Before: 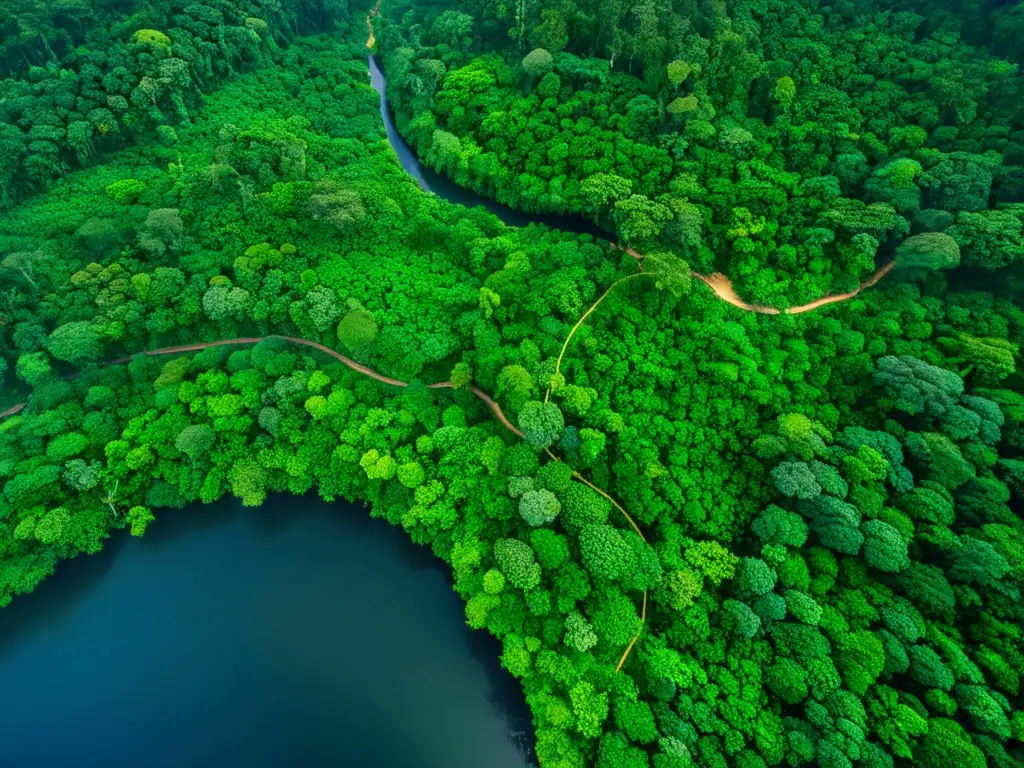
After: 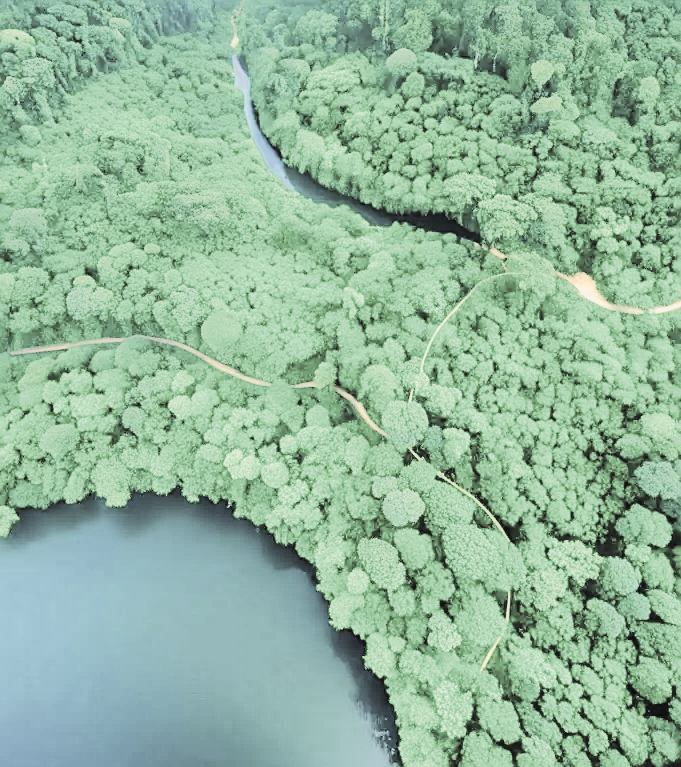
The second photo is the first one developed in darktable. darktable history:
crop and rotate: left 13.349%, right 20.056%
exposure: black level correction 0, exposure 1 EV, compensate highlight preservation false
tone equalizer: -7 EV 0.158 EV, -6 EV 0.598 EV, -5 EV 1.16 EV, -4 EV 1.33 EV, -3 EV 1.18 EV, -2 EV 0.6 EV, -1 EV 0.147 EV, edges refinement/feathering 500, mask exposure compensation -1.57 EV, preserve details no
contrast brightness saturation: brightness 0.189, saturation -0.491
filmic rgb: black relative exposure -7.65 EV, white relative exposure 4.56 EV, hardness 3.61, contrast 0.986, color science v5 (2021), contrast in shadows safe, contrast in highlights safe
sharpen: on, module defaults
color zones: curves: ch0 [(0.018, 0.548) (0.197, 0.654) (0.425, 0.447) (0.605, 0.658) (0.732, 0.579)]; ch1 [(0.105, 0.531) (0.224, 0.531) (0.386, 0.39) (0.618, 0.456) (0.732, 0.456) (0.956, 0.421)]; ch2 [(0.039, 0.583) (0.215, 0.465) (0.399, 0.544) (0.465, 0.548) (0.614, 0.447) (0.724, 0.43) (0.882, 0.623) (0.956, 0.632)]
